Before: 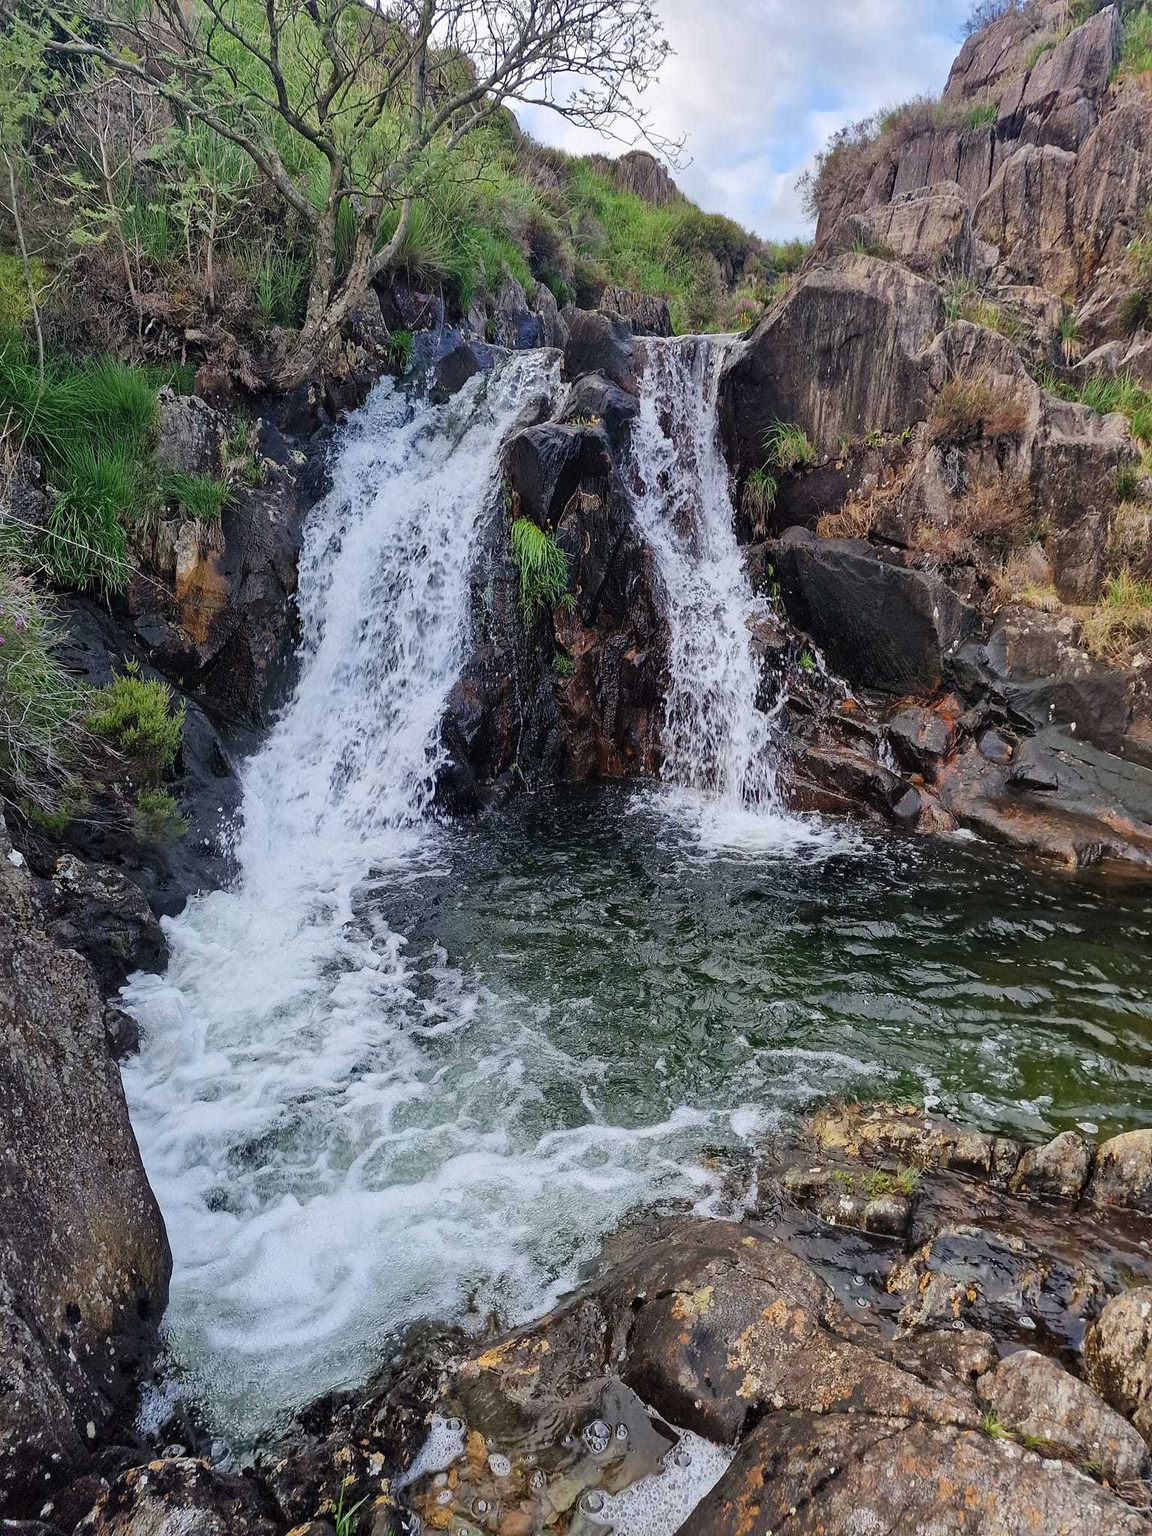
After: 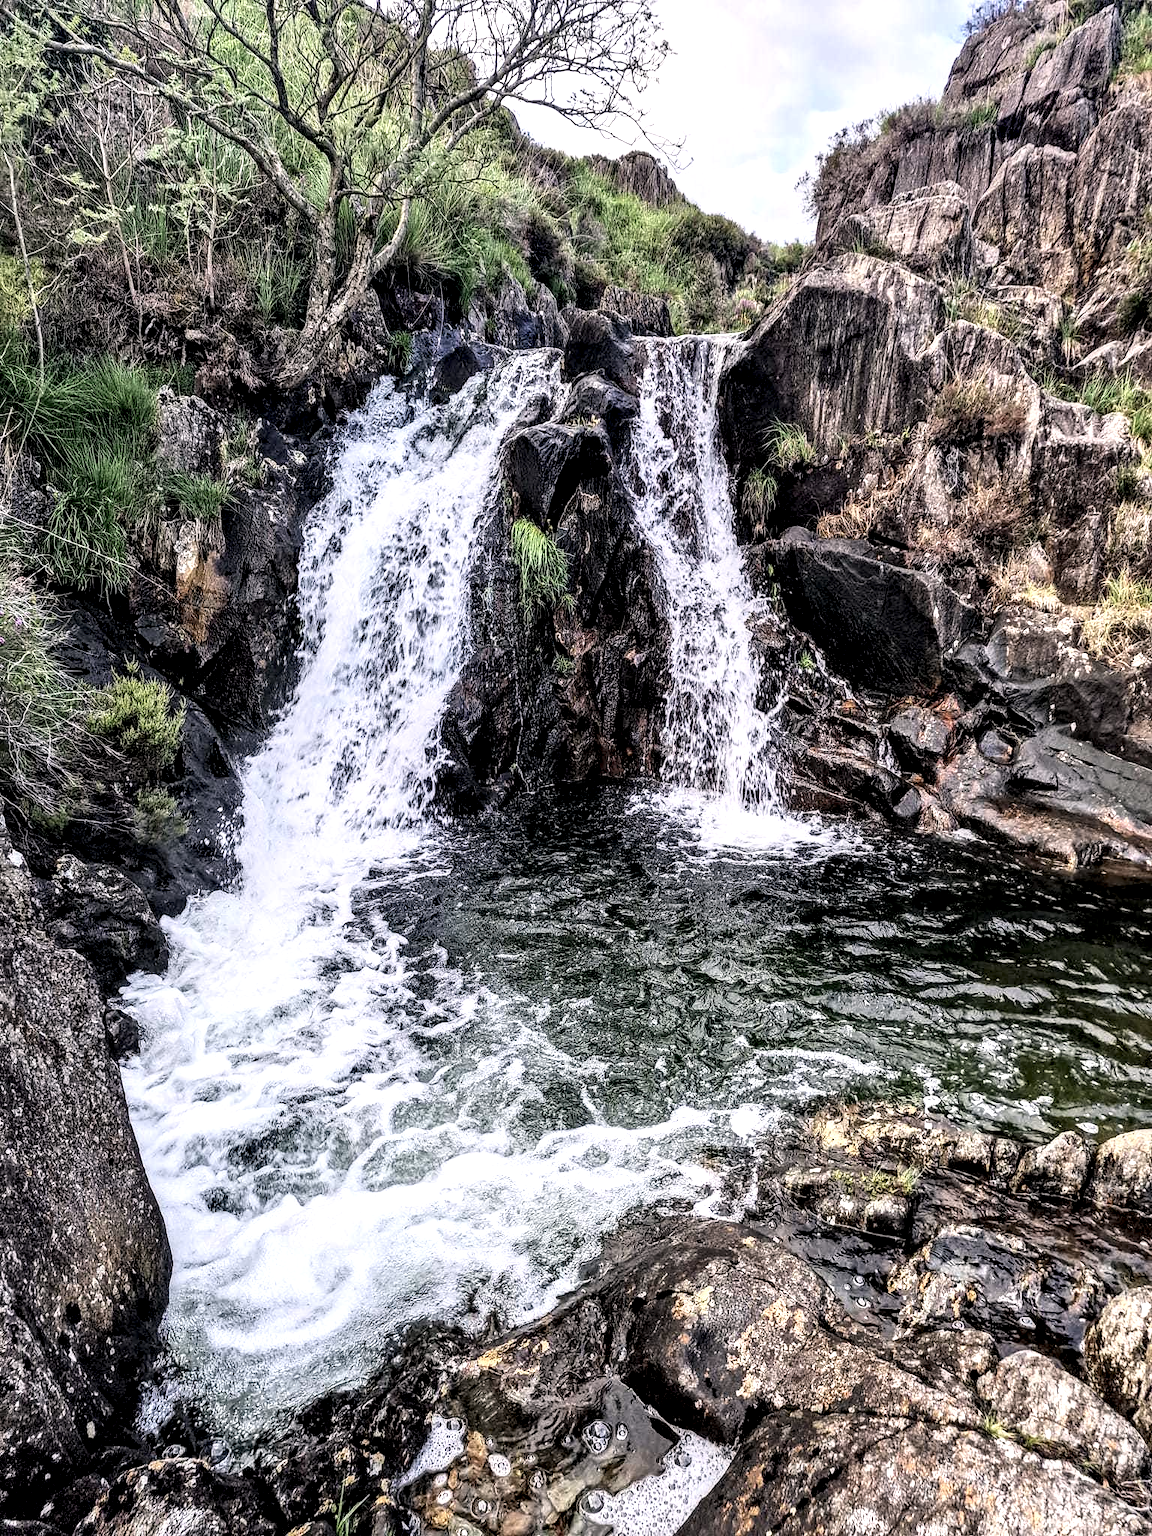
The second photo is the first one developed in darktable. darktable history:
local contrast: highlights 20%, detail 197%
base curve: curves: ch0 [(0, 0) (0.005, 0.002) (0.193, 0.295) (0.399, 0.664) (0.75, 0.928) (1, 1)]
white balance: red 0.974, blue 1.044
color correction: highlights a* 5.59, highlights b* 5.24, saturation 0.68
